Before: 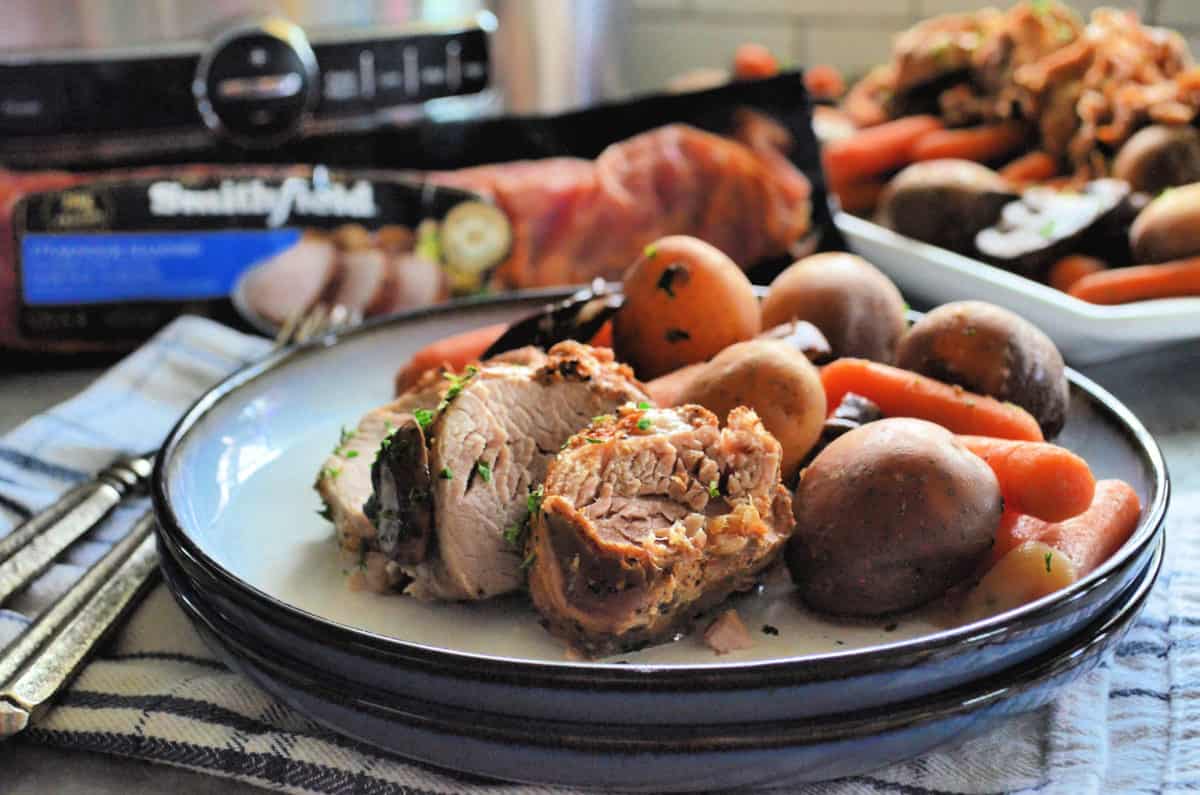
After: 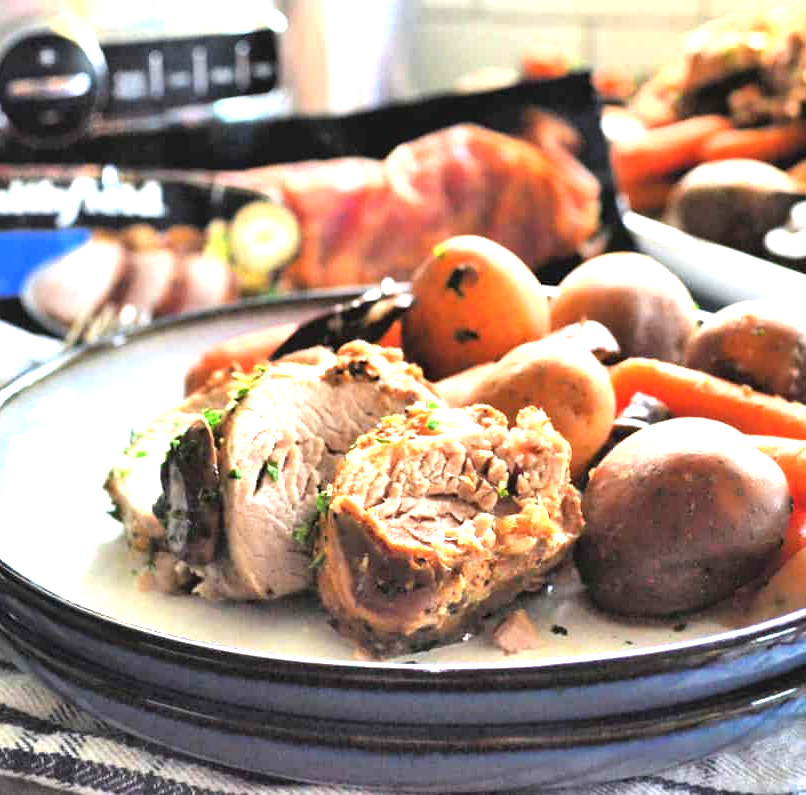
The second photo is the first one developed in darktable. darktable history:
exposure: black level correction 0, exposure 1.388 EV, compensate exposure bias true, compensate highlight preservation false
crop and rotate: left 17.61%, right 15.191%
